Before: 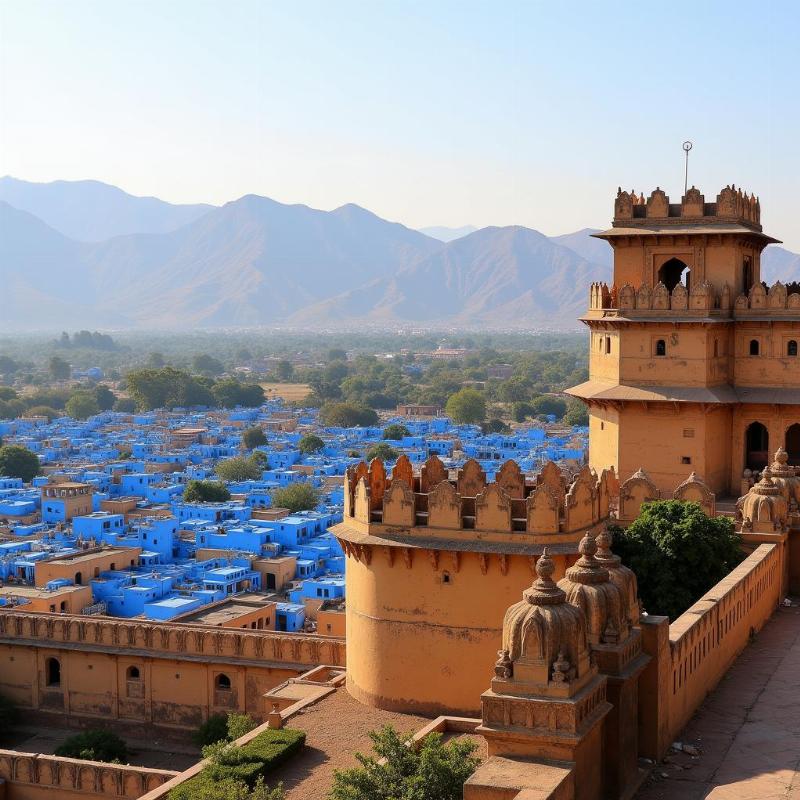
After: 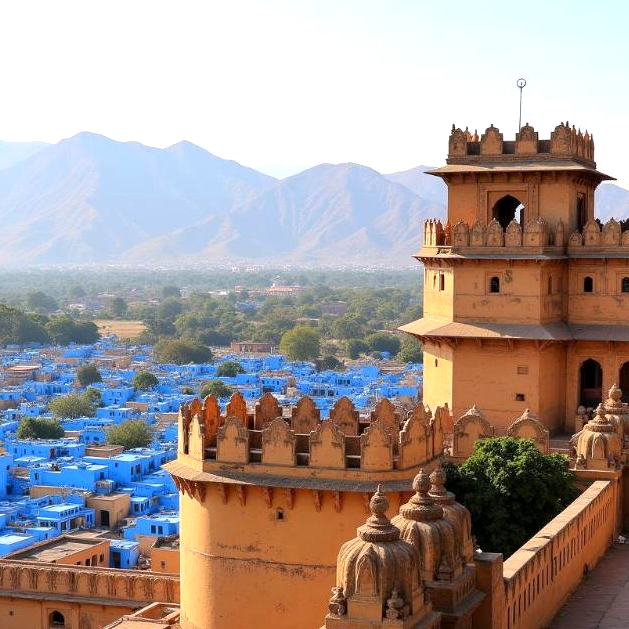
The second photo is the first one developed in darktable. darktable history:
exposure: black level correction 0.001, exposure 0.498 EV, compensate highlight preservation false
crop and rotate: left 20.849%, top 7.941%, right 0.41%, bottom 13.334%
color correction: highlights b* 0.063
